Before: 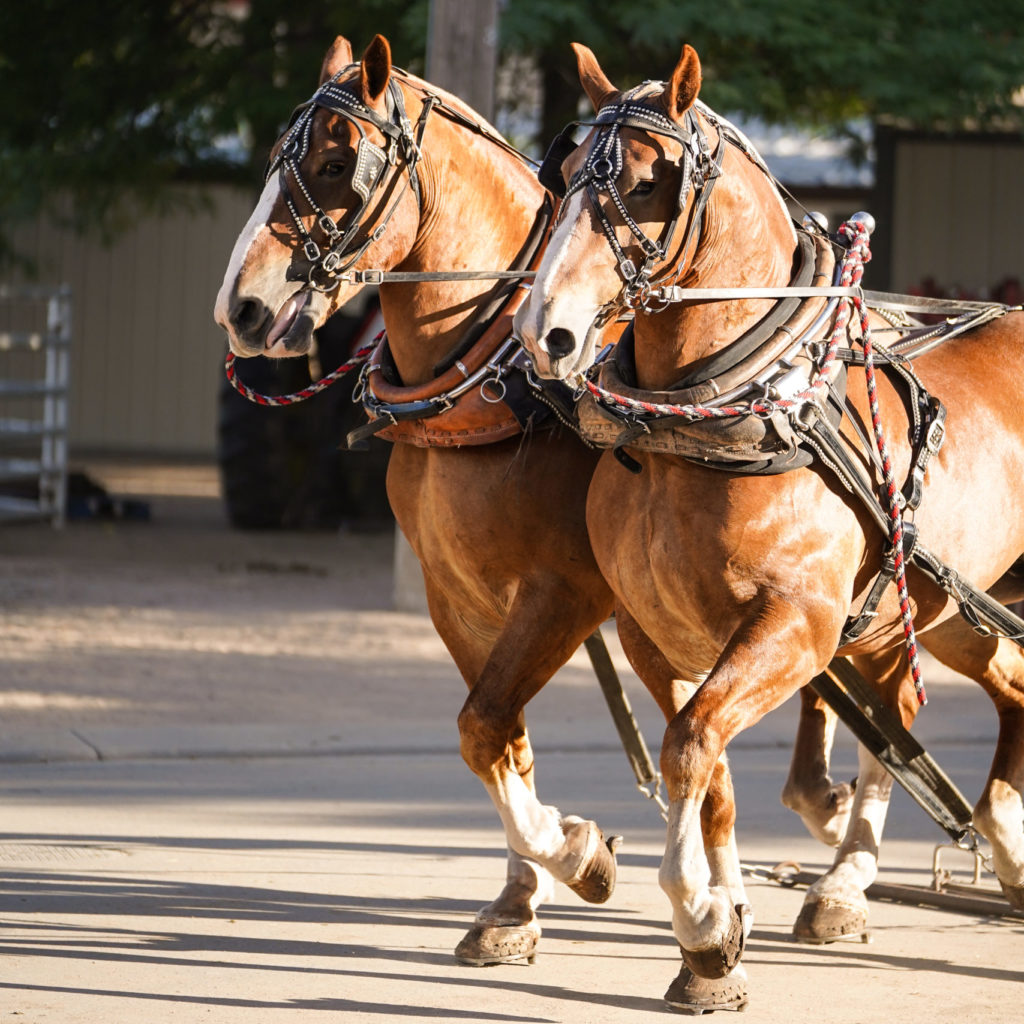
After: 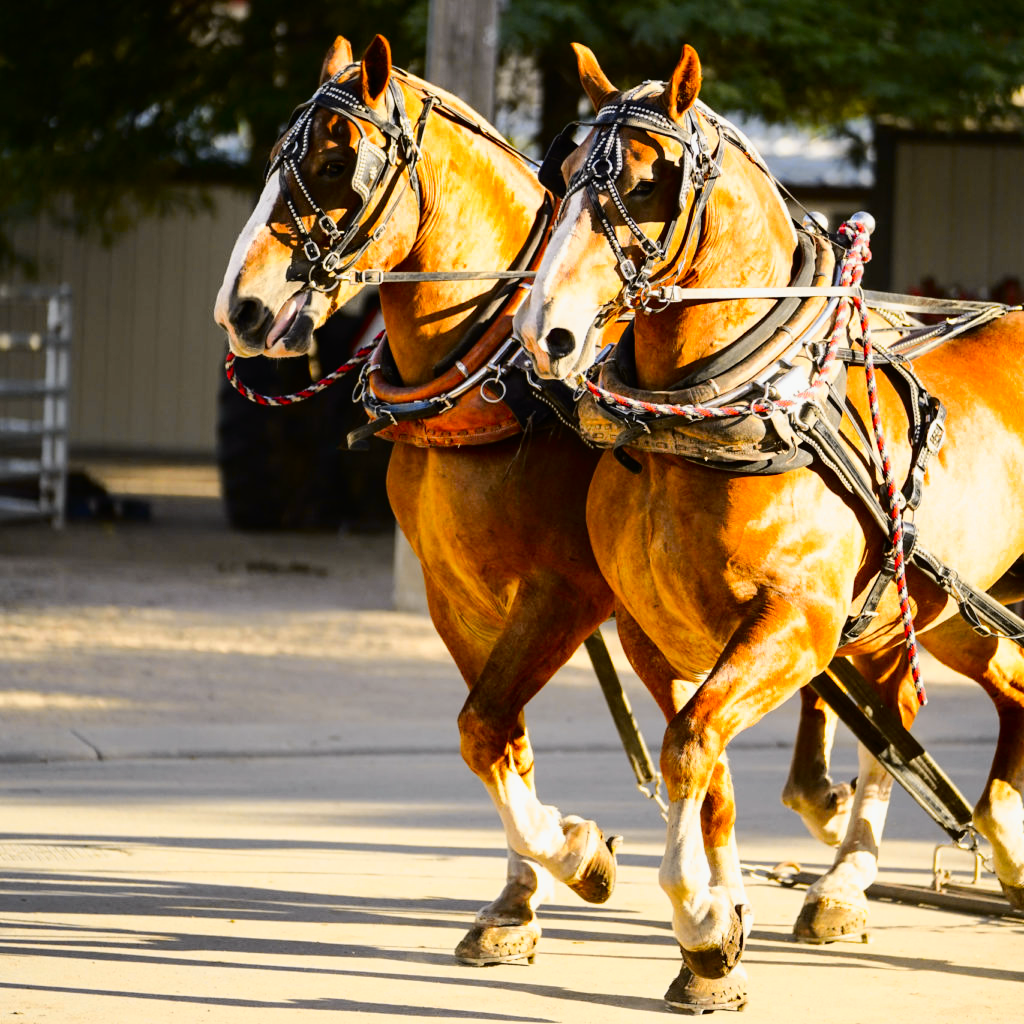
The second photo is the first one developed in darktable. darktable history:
tone curve: curves: ch0 [(0, 0) (0.136, 0.071) (0.346, 0.366) (0.489, 0.573) (0.66, 0.748) (0.858, 0.926) (1, 0.977)]; ch1 [(0, 0) (0.353, 0.344) (0.45, 0.46) (0.498, 0.498) (0.521, 0.512) (0.563, 0.559) (0.592, 0.605) (0.641, 0.673) (1, 1)]; ch2 [(0, 0) (0.333, 0.346) (0.375, 0.375) (0.424, 0.43) (0.476, 0.492) (0.502, 0.502) (0.524, 0.531) (0.579, 0.61) (0.612, 0.644) (0.641, 0.722) (1, 1)], color space Lab, independent channels, preserve colors none
color balance: output saturation 120%
